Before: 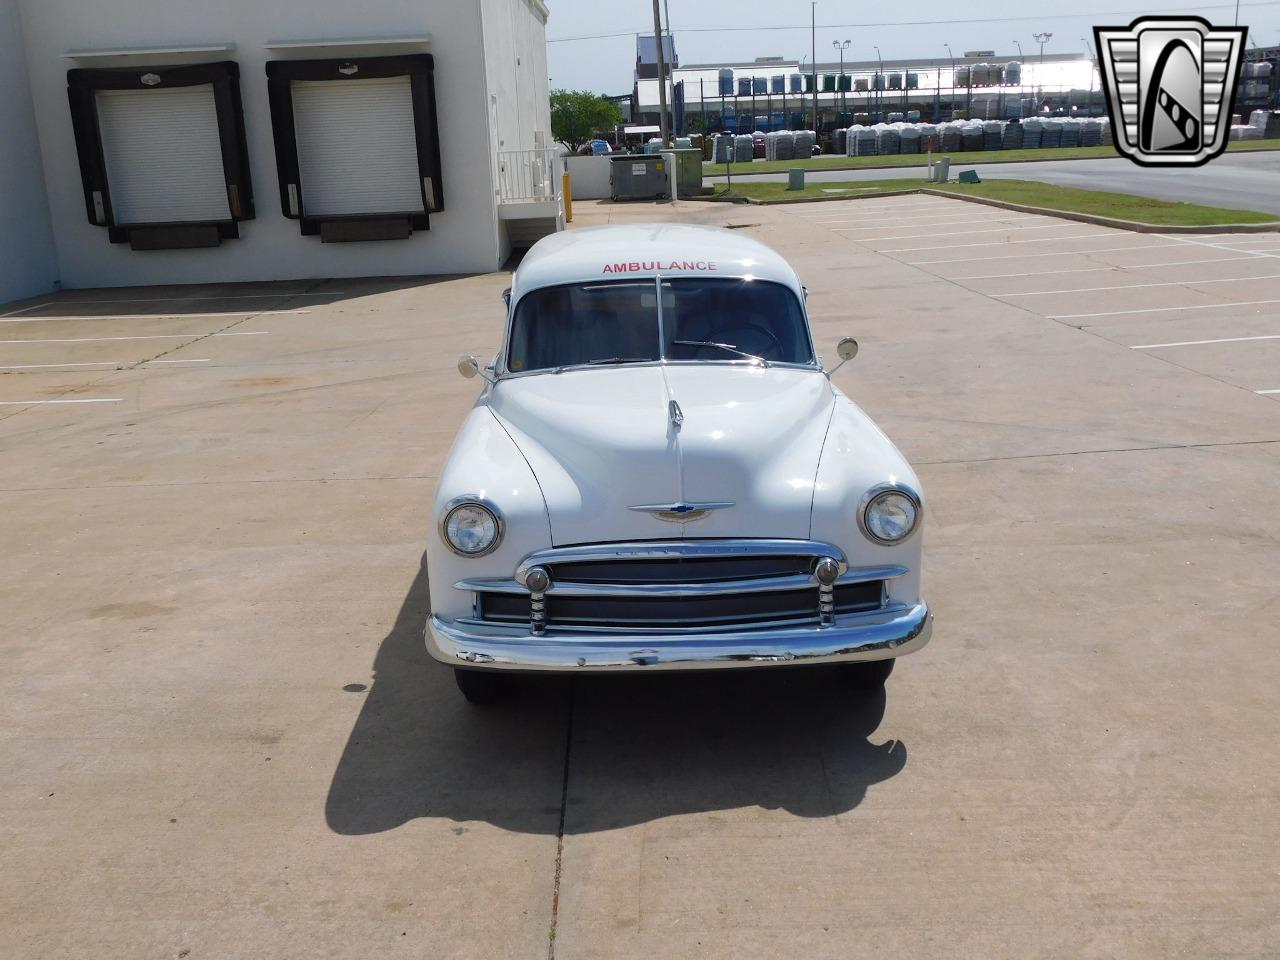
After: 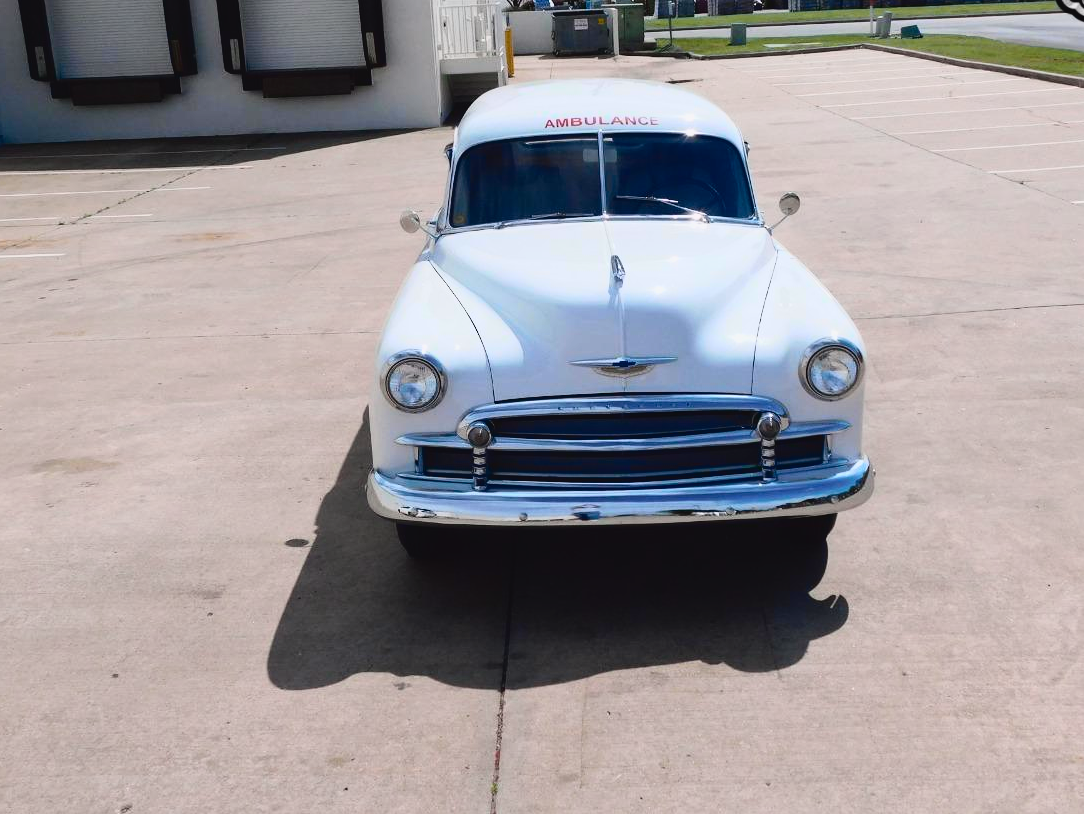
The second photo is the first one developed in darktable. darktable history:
crop and rotate: left 4.588%, top 15.206%, right 10.709%
tone curve: curves: ch0 [(0, 0.031) (0.139, 0.084) (0.311, 0.278) (0.495, 0.544) (0.718, 0.816) (0.841, 0.909) (1, 0.967)]; ch1 [(0, 0) (0.272, 0.249) (0.388, 0.385) (0.469, 0.456) (0.495, 0.497) (0.538, 0.545) (0.578, 0.595) (0.707, 0.778) (1, 1)]; ch2 [(0, 0) (0.125, 0.089) (0.353, 0.329) (0.443, 0.408) (0.502, 0.499) (0.557, 0.531) (0.608, 0.631) (1, 1)], color space Lab, independent channels, preserve colors none
